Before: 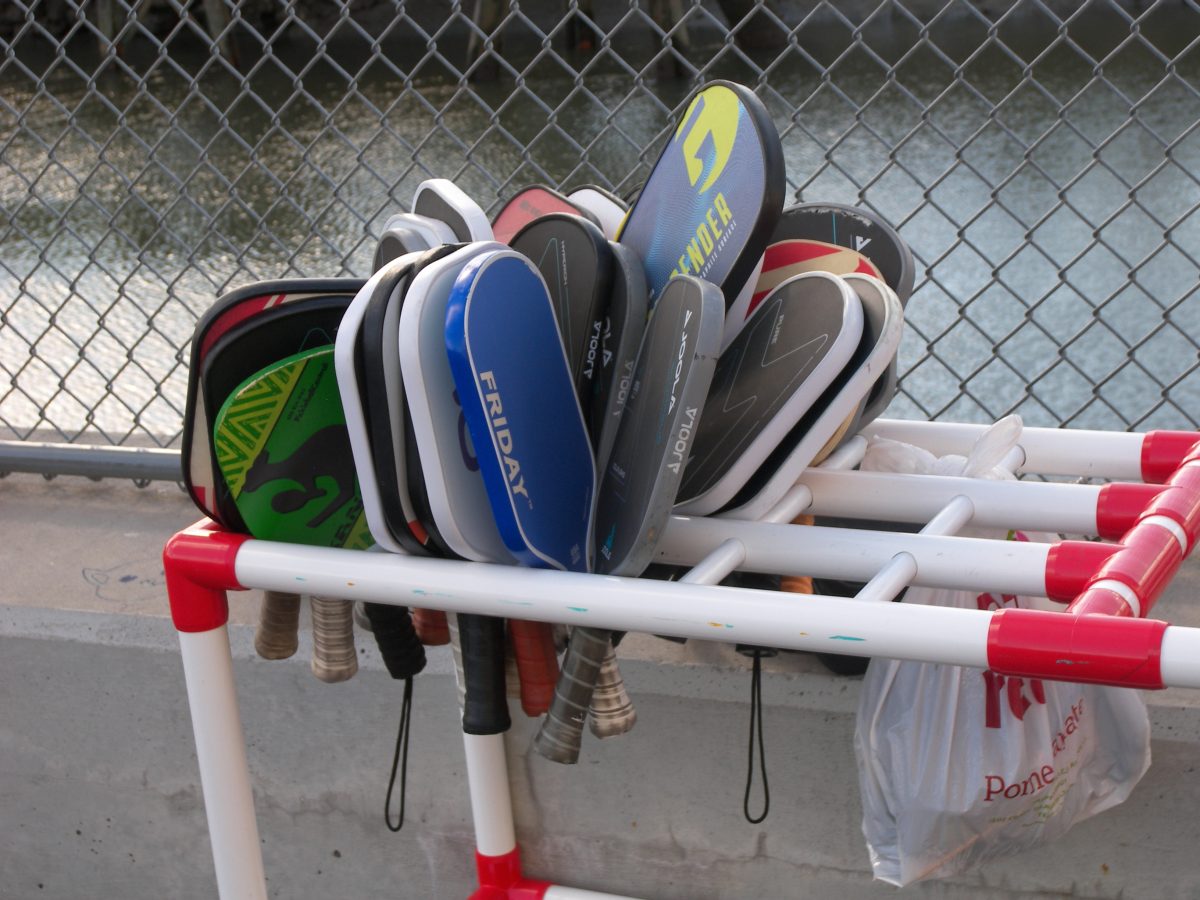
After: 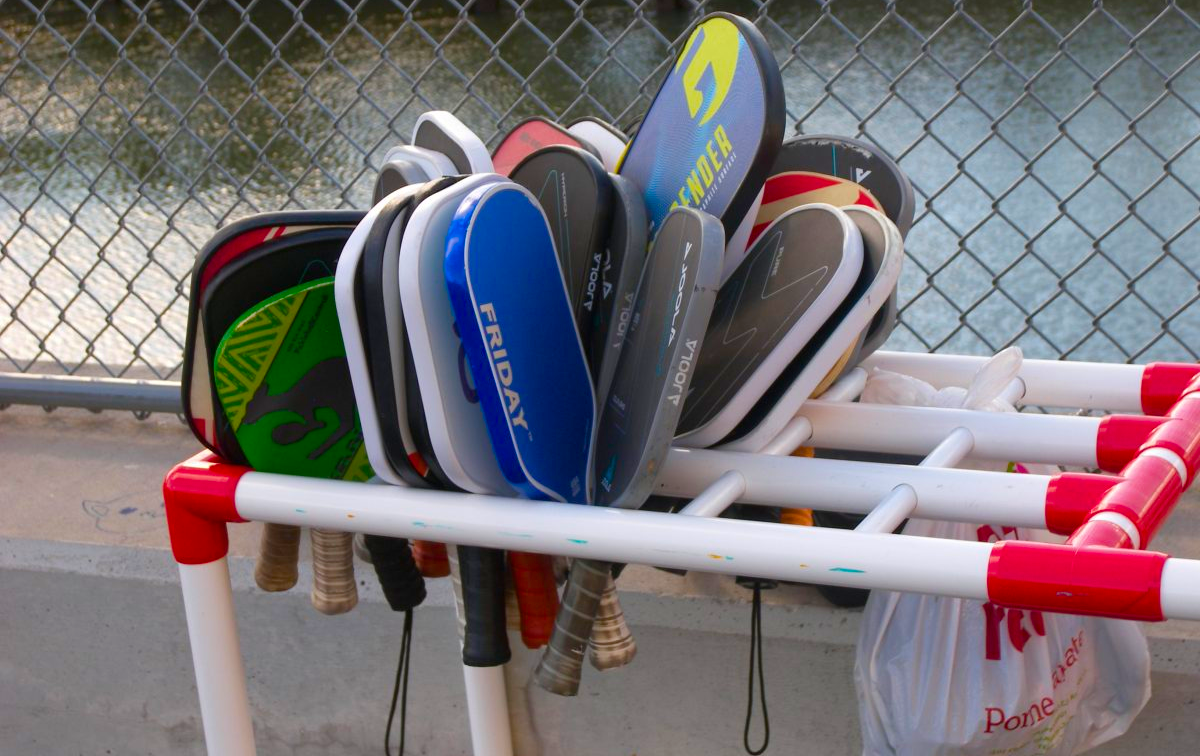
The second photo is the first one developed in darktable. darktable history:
crop: top 7.625%, bottom 8.027%
color balance rgb: perceptual saturation grading › global saturation 20%, perceptual saturation grading › highlights -25%, perceptual saturation grading › shadows 25%, global vibrance 50%
